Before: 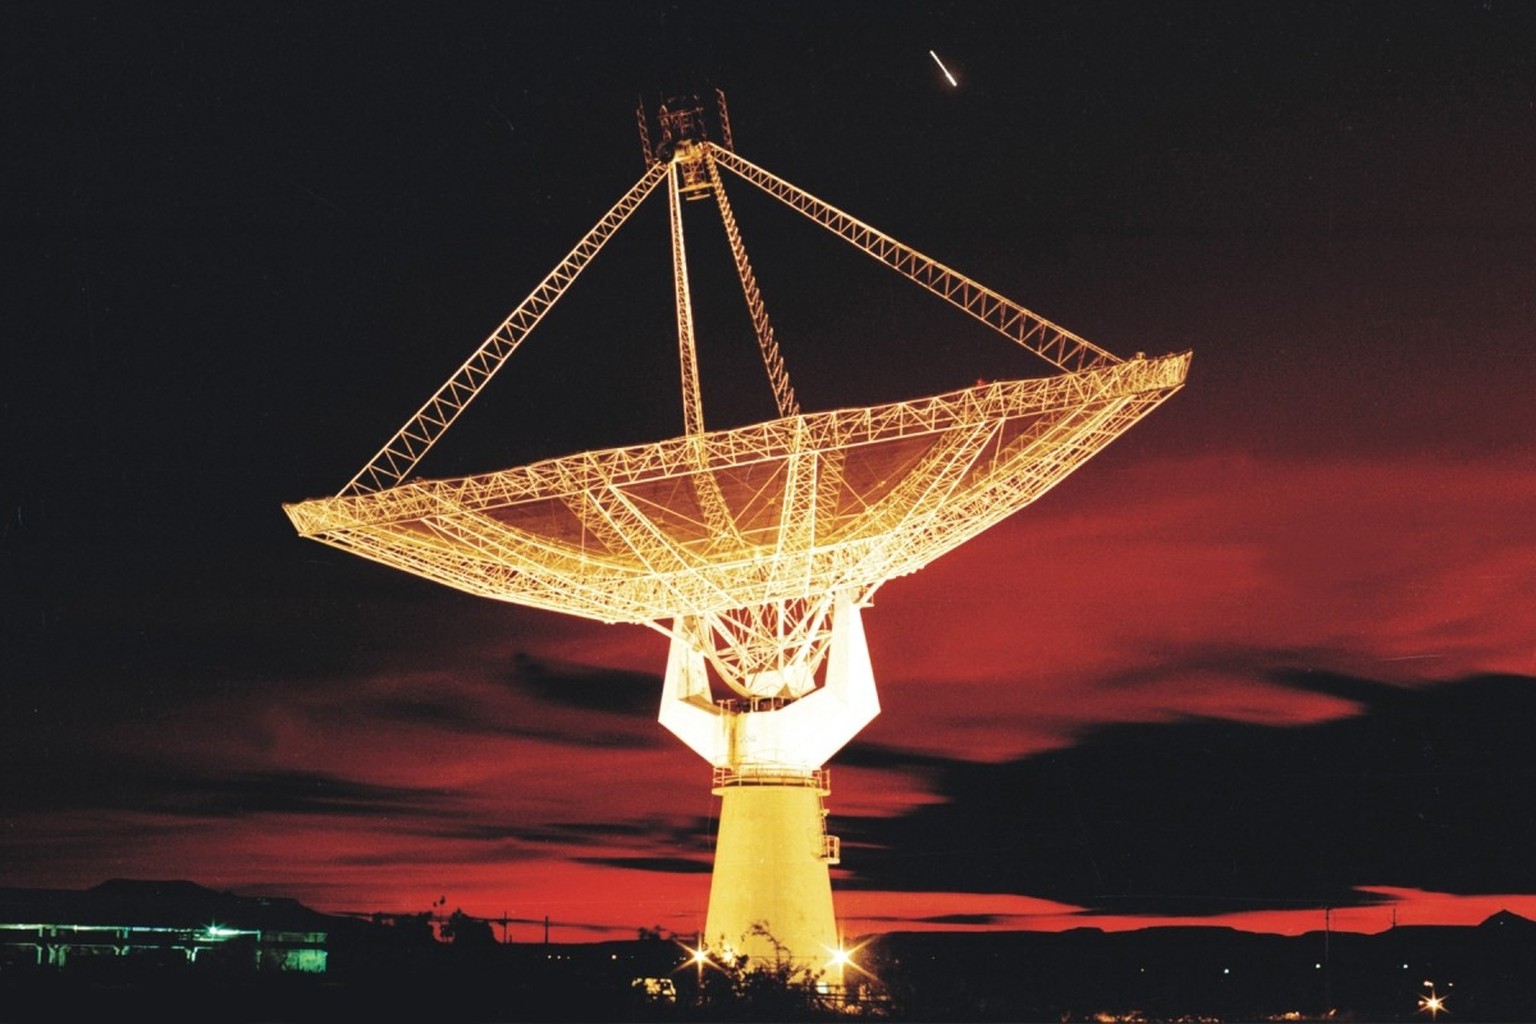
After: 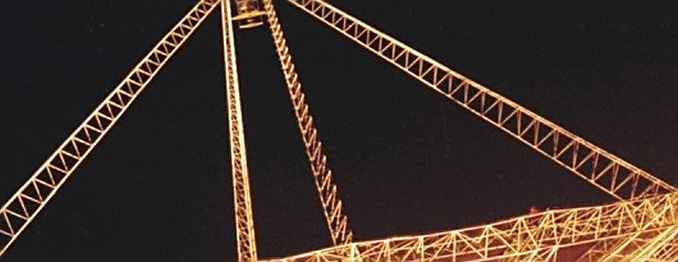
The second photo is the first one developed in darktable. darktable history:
sharpen: on, module defaults
crop: left 29.104%, top 16.853%, right 26.702%, bottom 57.486%
